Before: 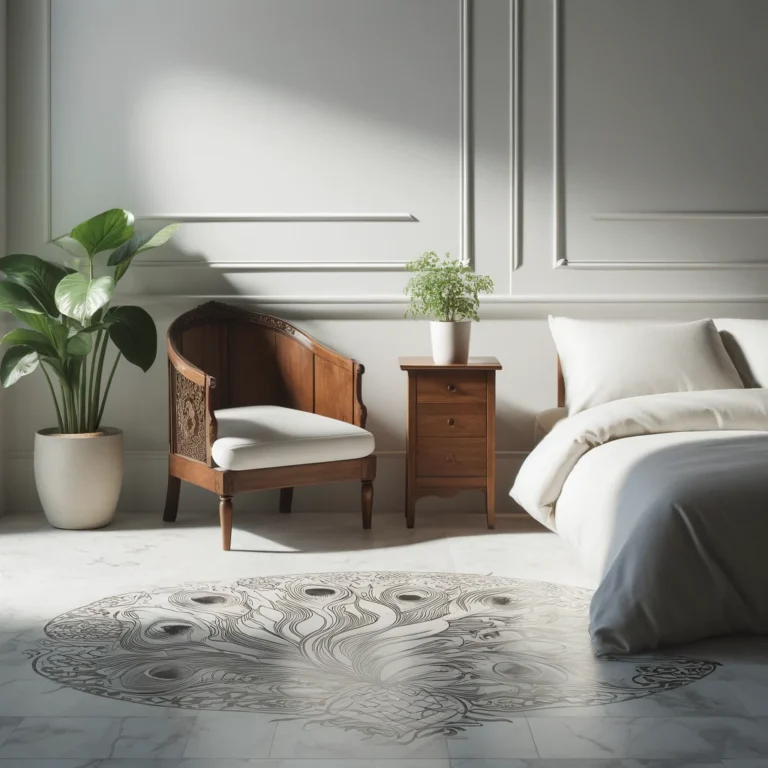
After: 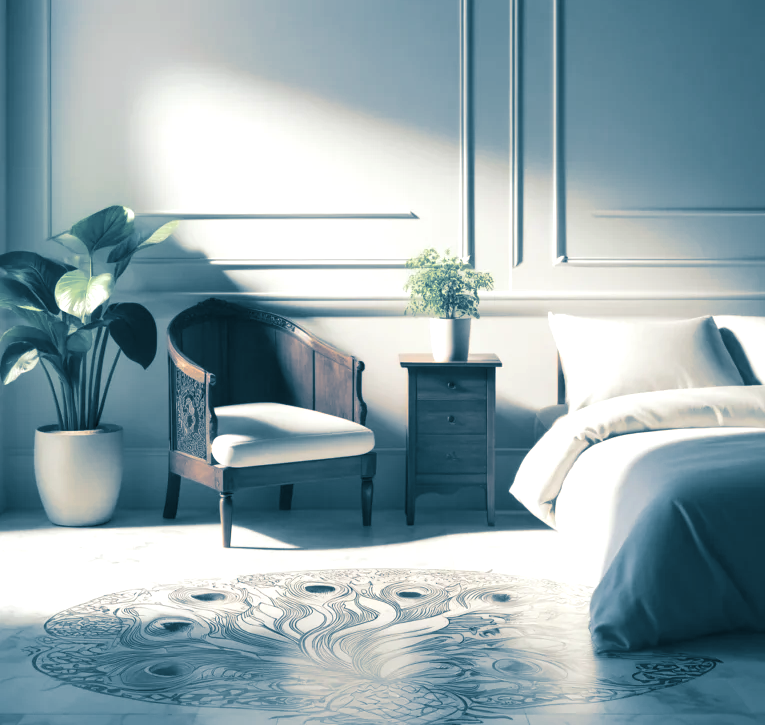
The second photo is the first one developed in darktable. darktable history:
exposure: black level correction 0, exposure 0.5 EV, compensate exposure bias true, compensate highlight preservation false
crop: top 0.448%, right 0.264%, bottom 5.045%
split-toning: shadows › hue 212.4°, balance -70
